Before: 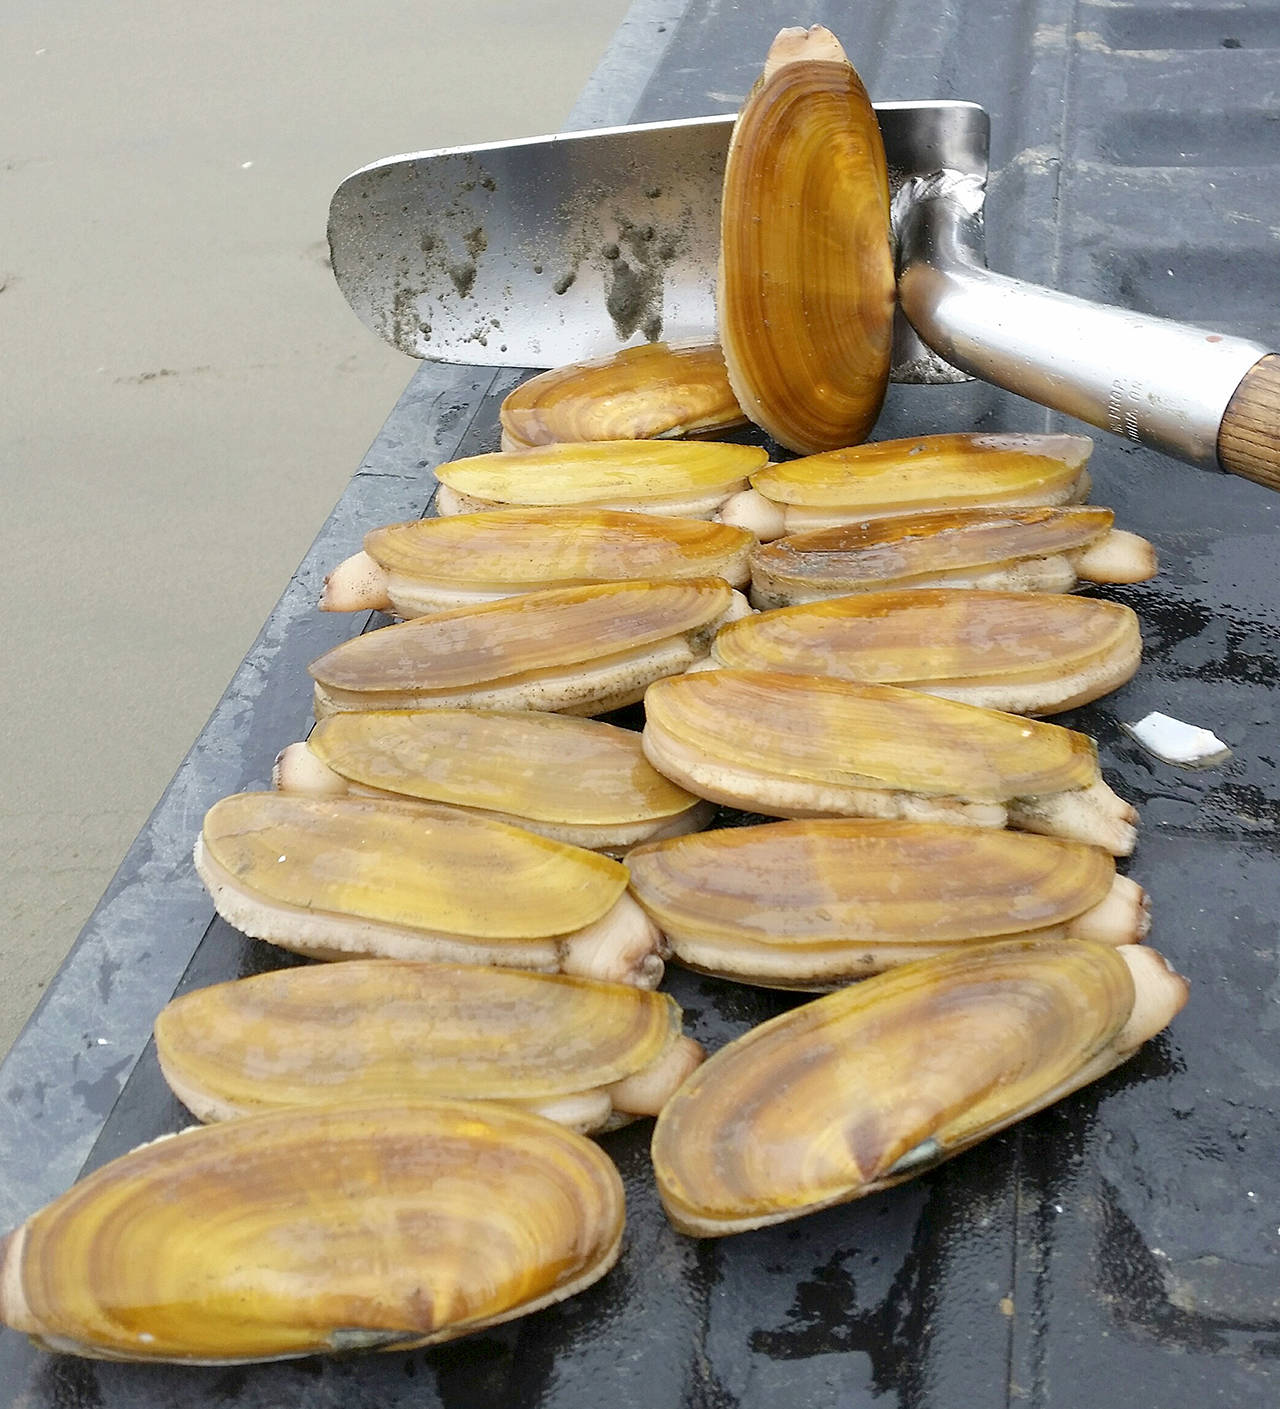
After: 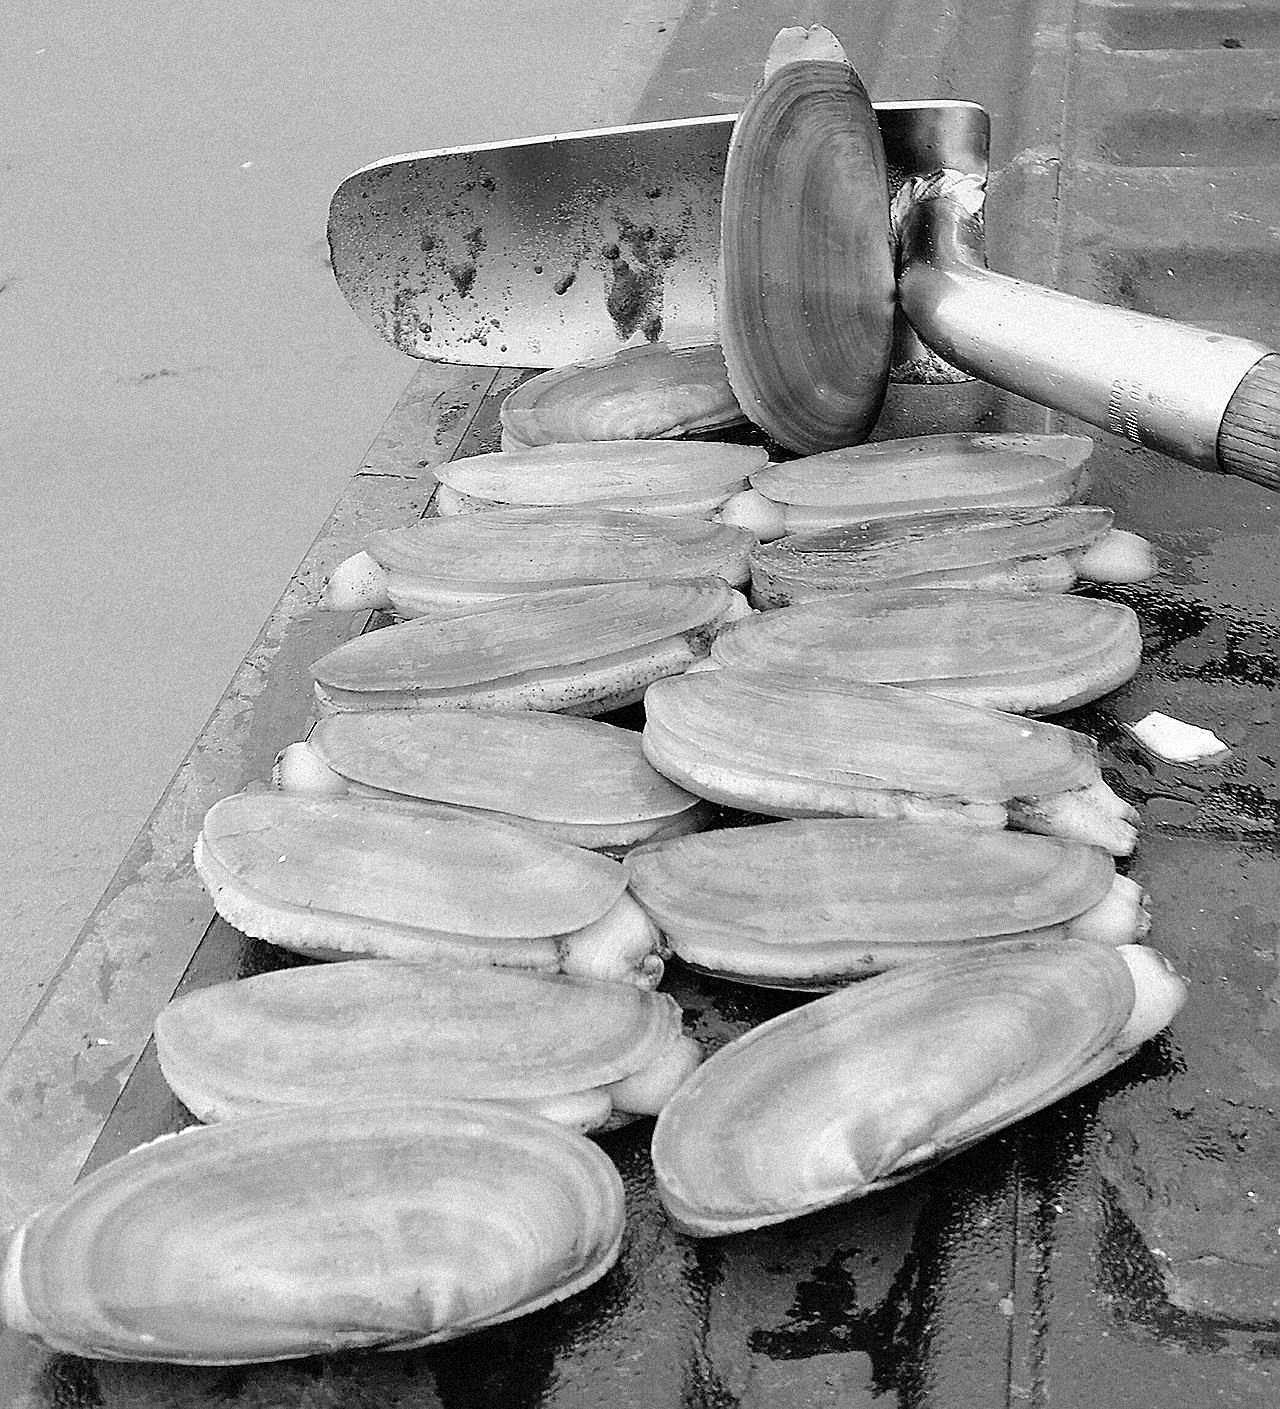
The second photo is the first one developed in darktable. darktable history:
color balance rgb: perceptual saturation grading › global saturation 25%, perceptual brilliance grading › mid-tones 10%, perceptual brilliance grading › shadows 15%, global vibrance 20%
color correction: highlights a* 11.96, highlights b* 11.58
monochrome: a -6.99, b 35.61, size 1.4
grain: coarseness 9.38 ISO, strength 34.99%, mid-tones bias 0%
sharpen: radius 1.4, amount 1.25, threshold 0.7
rgb curve: curves: ch0 [(0, 0) (0.136, 0.078) (0.262, 0.245) (0.414, 0.42) (1, 1)], compensate middle gray true, preserve colors basic power
graduated density: on, module defaults
tone equalizer: -8 EV -0.417 EV, -7 EV -0.389 EV, -6 EV -0.333 EV, -5 EV -0.222 EV, -3 EV 0.222 EV, -2 EV 0.333 EV, -1 EV 0.389 EV, +0 EV 0.417 EV, edges refinement/feathering 500, mask exposure compensation -1.57 EV, preserve details no
